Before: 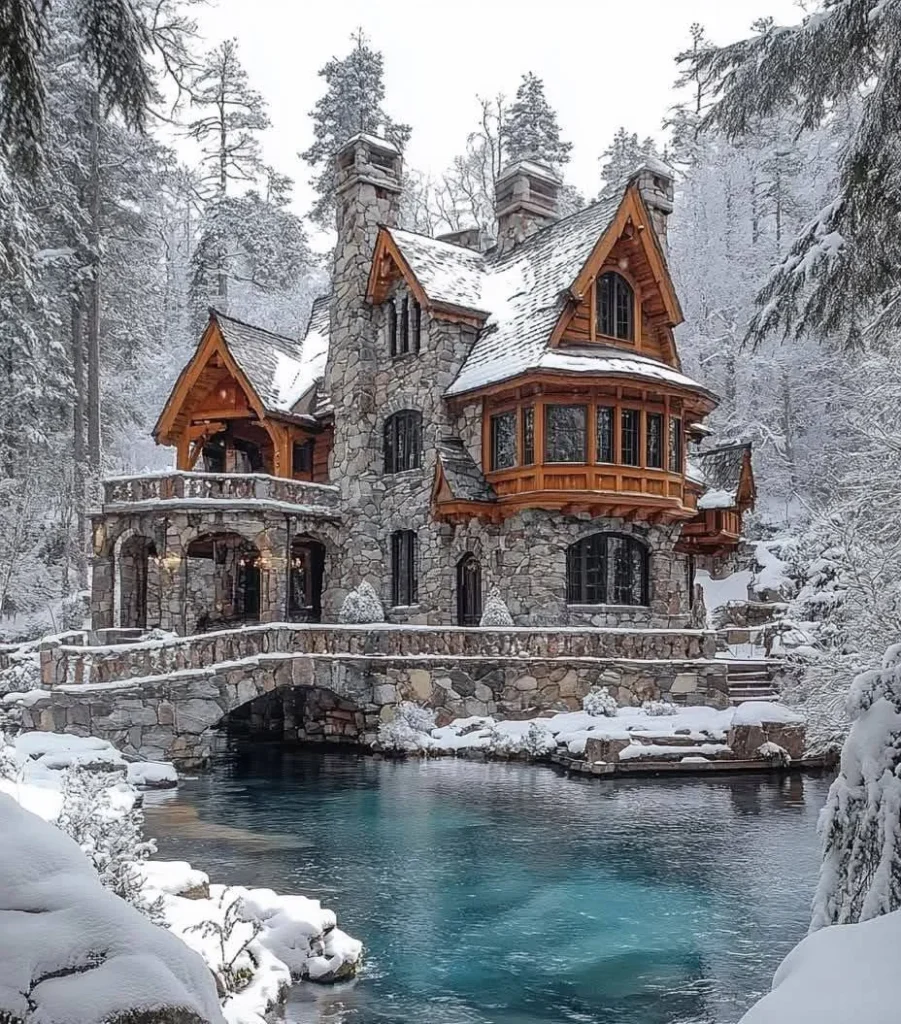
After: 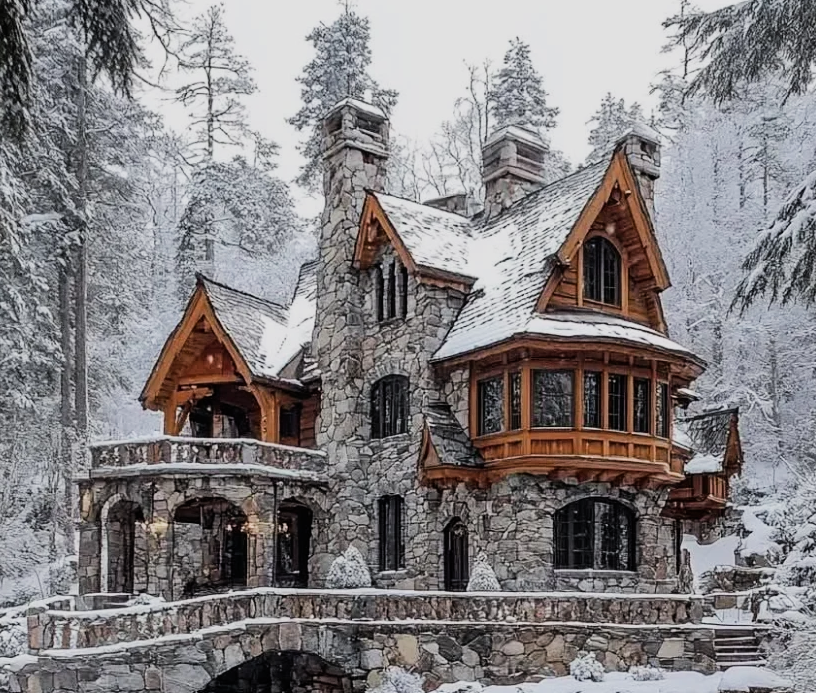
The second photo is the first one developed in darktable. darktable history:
filmic rgb: black relative exposure -7.5 EV, white relative exposure 5 EV, hardness 3.31, contrast 1.3, contrast in shadows safe
crop: left 1.509%, top 3.452%, right 7.696%, bottom 28.452%
